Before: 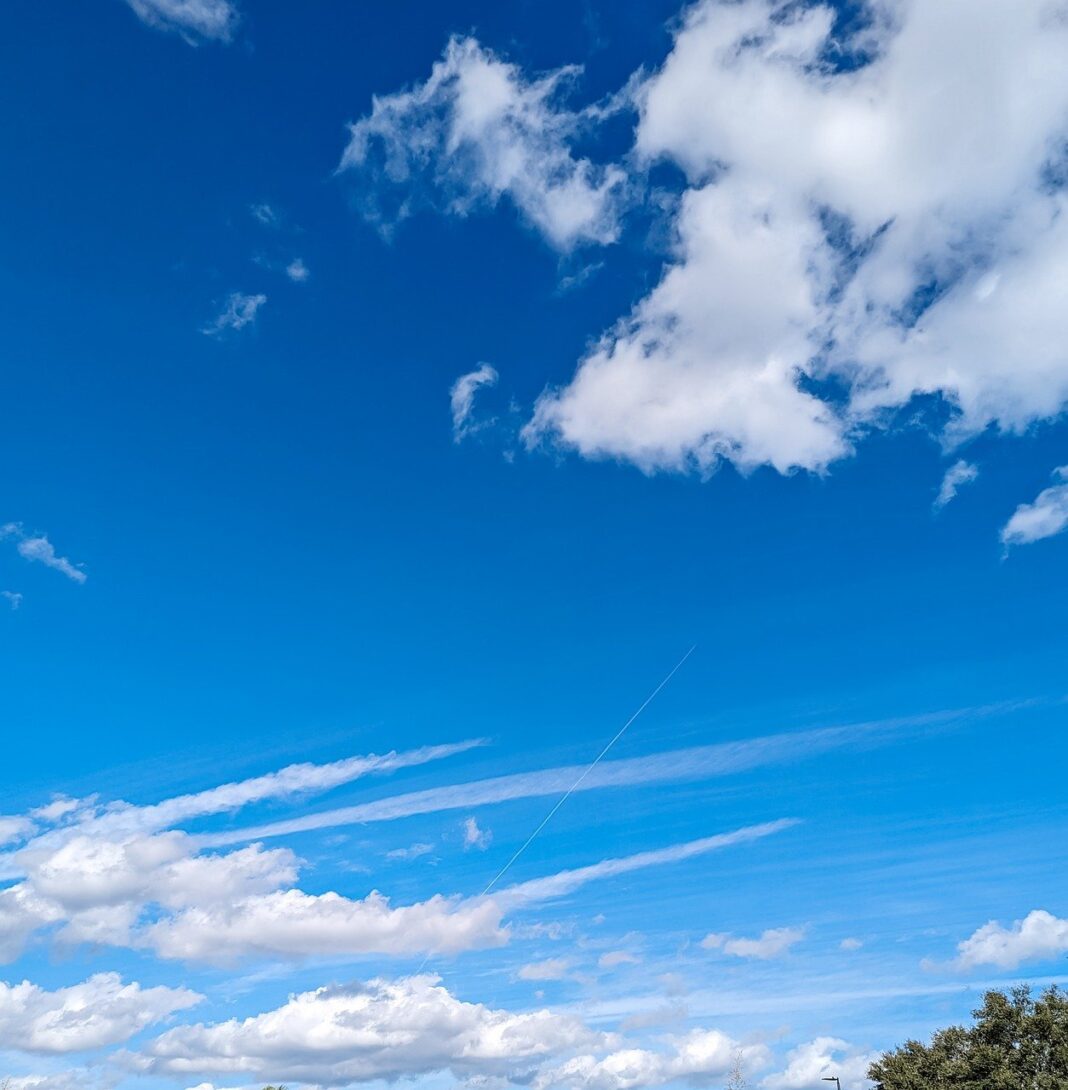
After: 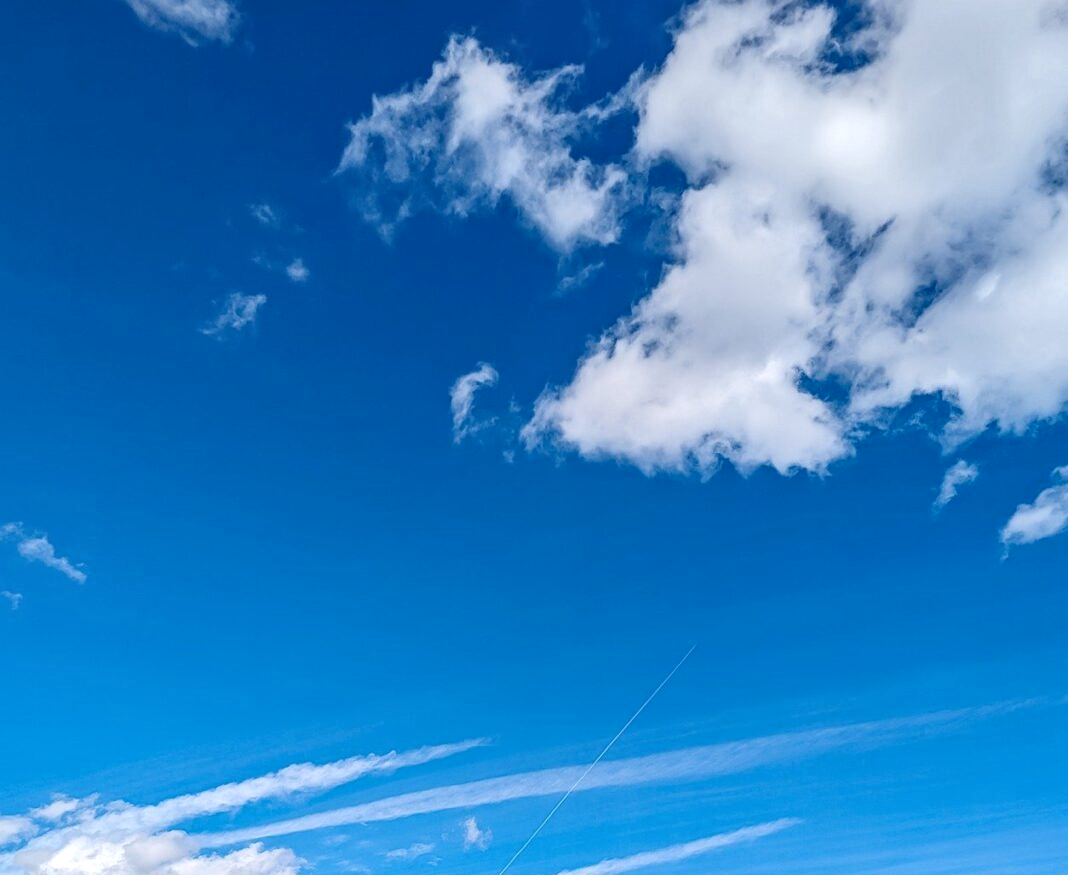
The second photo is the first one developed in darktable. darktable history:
local contrast: on, module defaults
crop: bottom 19.679%
